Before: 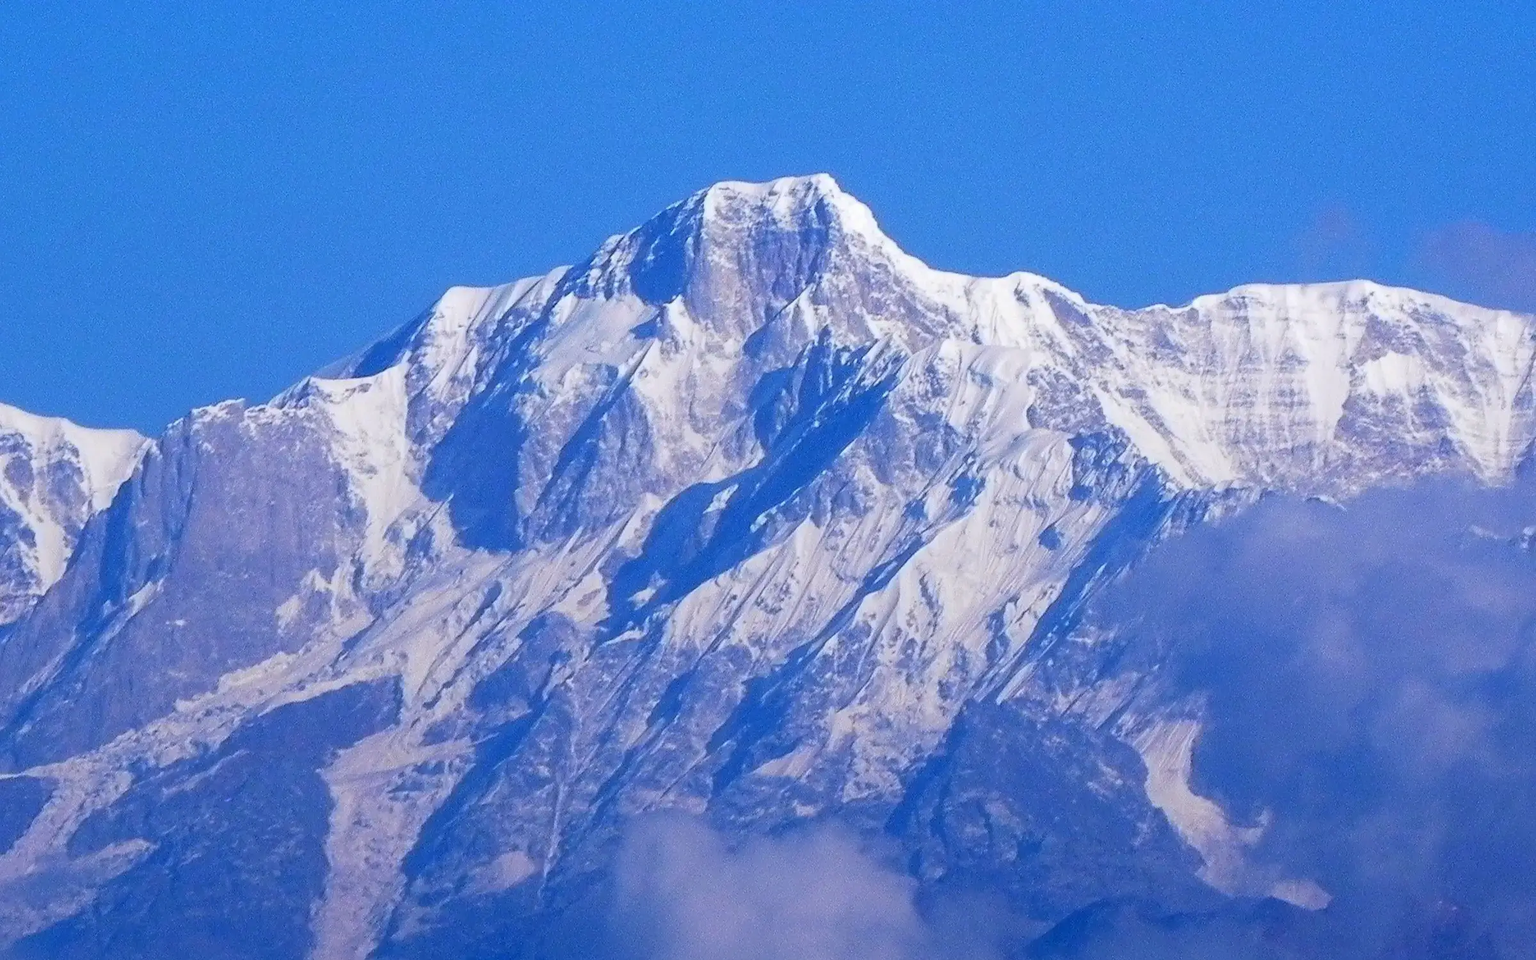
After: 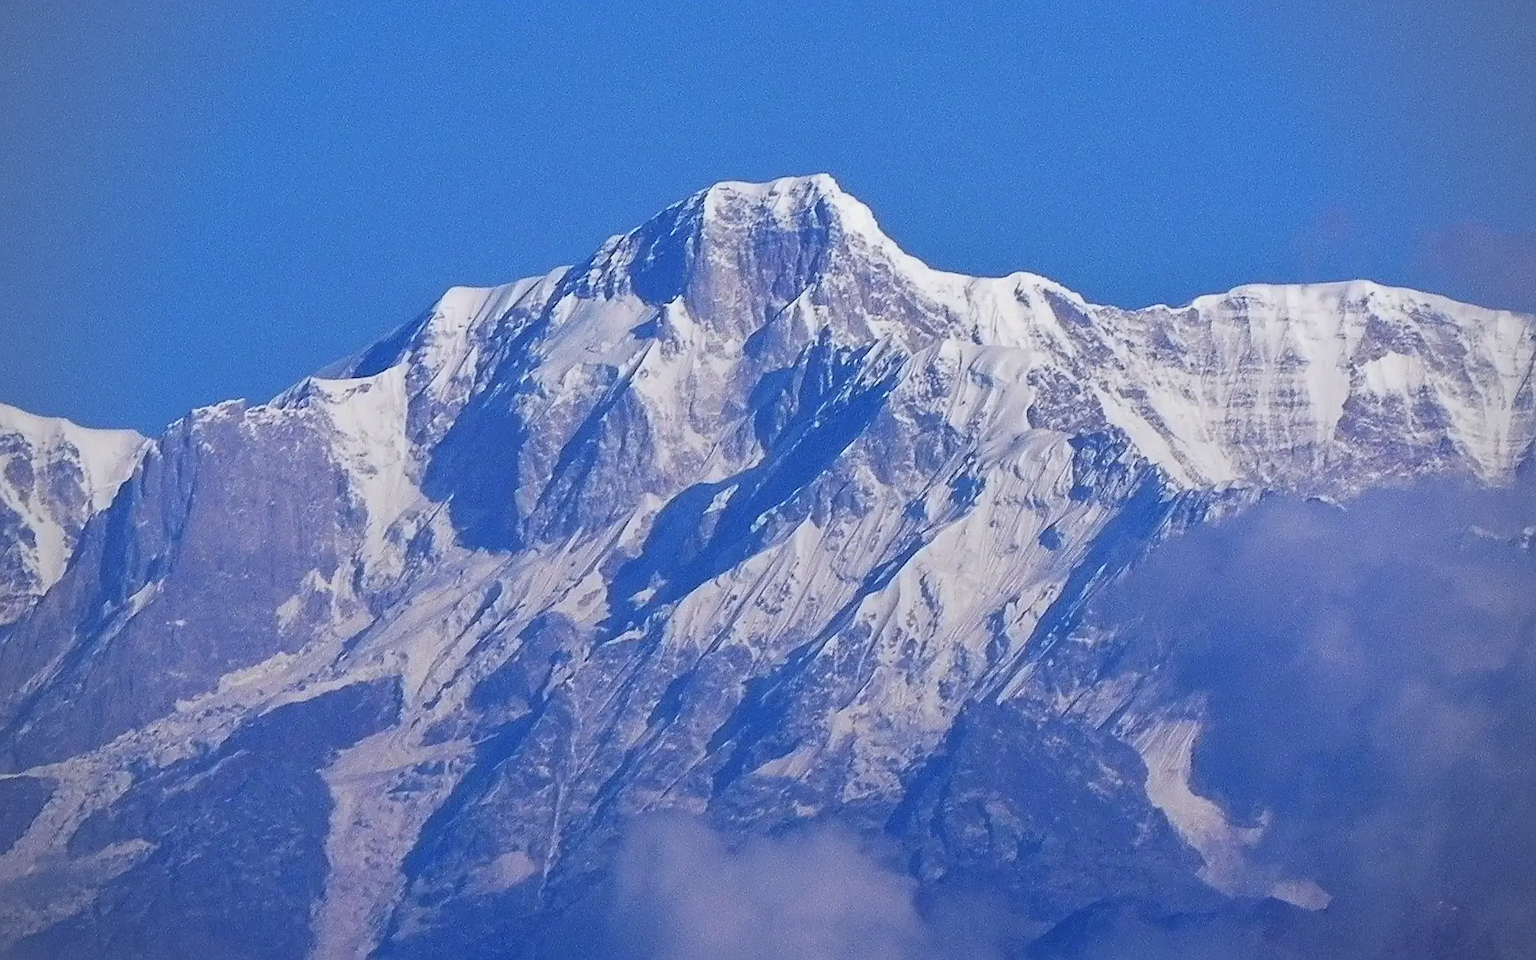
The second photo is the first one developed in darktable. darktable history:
sharpen: on, module defaults
vignetting: fall-off radius 60.89%
contrast brightness saturation: contrast -0.072, brightness -0.045, saturation -0.11
shadows and highlights: shadows 33.53, highlights -46.88, compress 49.84%, soften with gaussian
